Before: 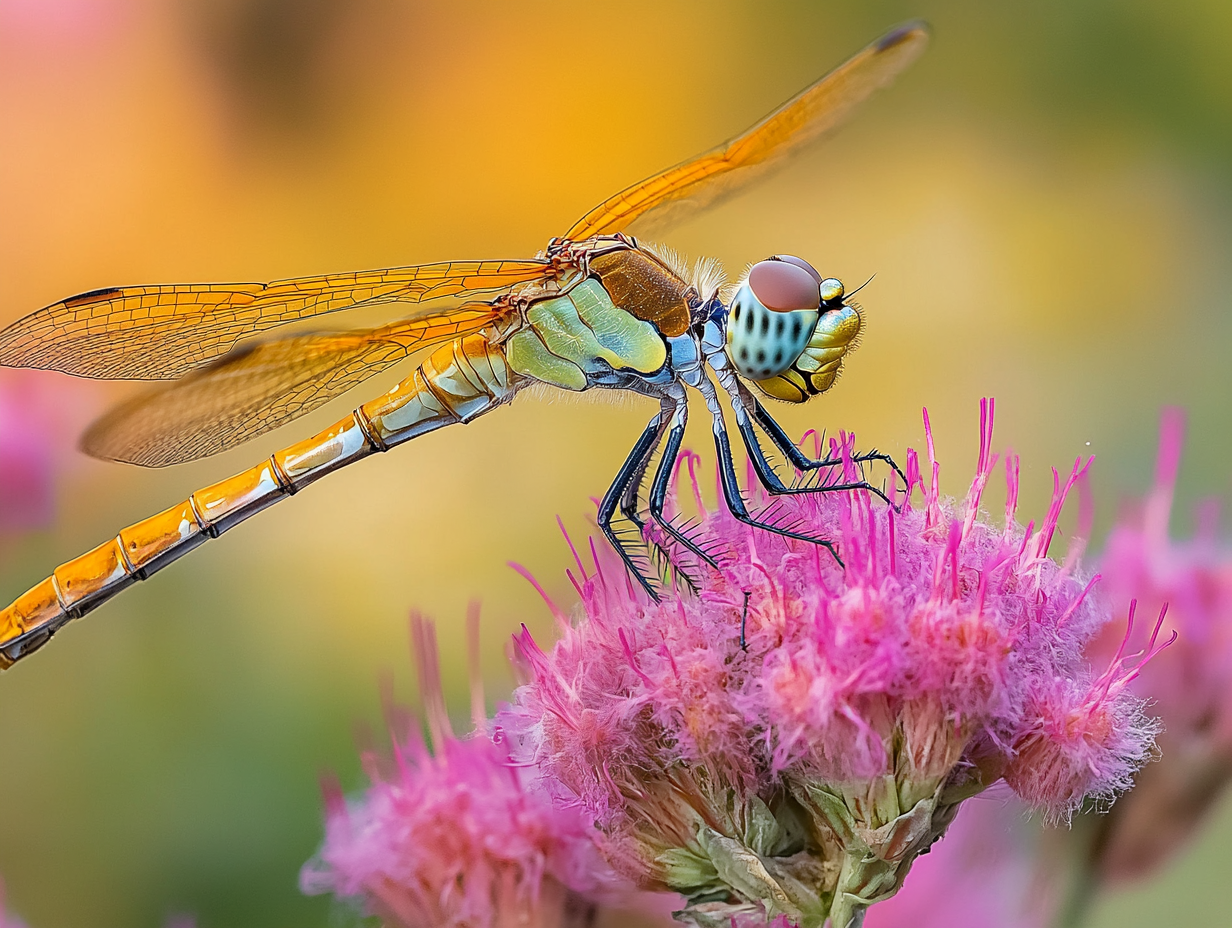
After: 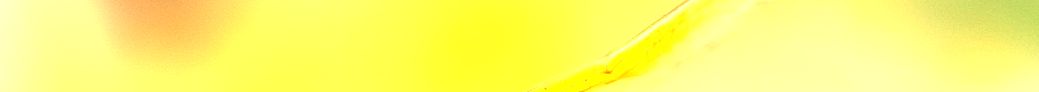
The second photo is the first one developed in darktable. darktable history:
local contrast: on, module defaults
exposure: exposure 2.25 EV, compensate highlight preservation false
crop and rotate: left 9.644%, top 9.491%, right 6.021%, bottom 80.509%
grain: coarseness 0.09 ISO, strength 10%
